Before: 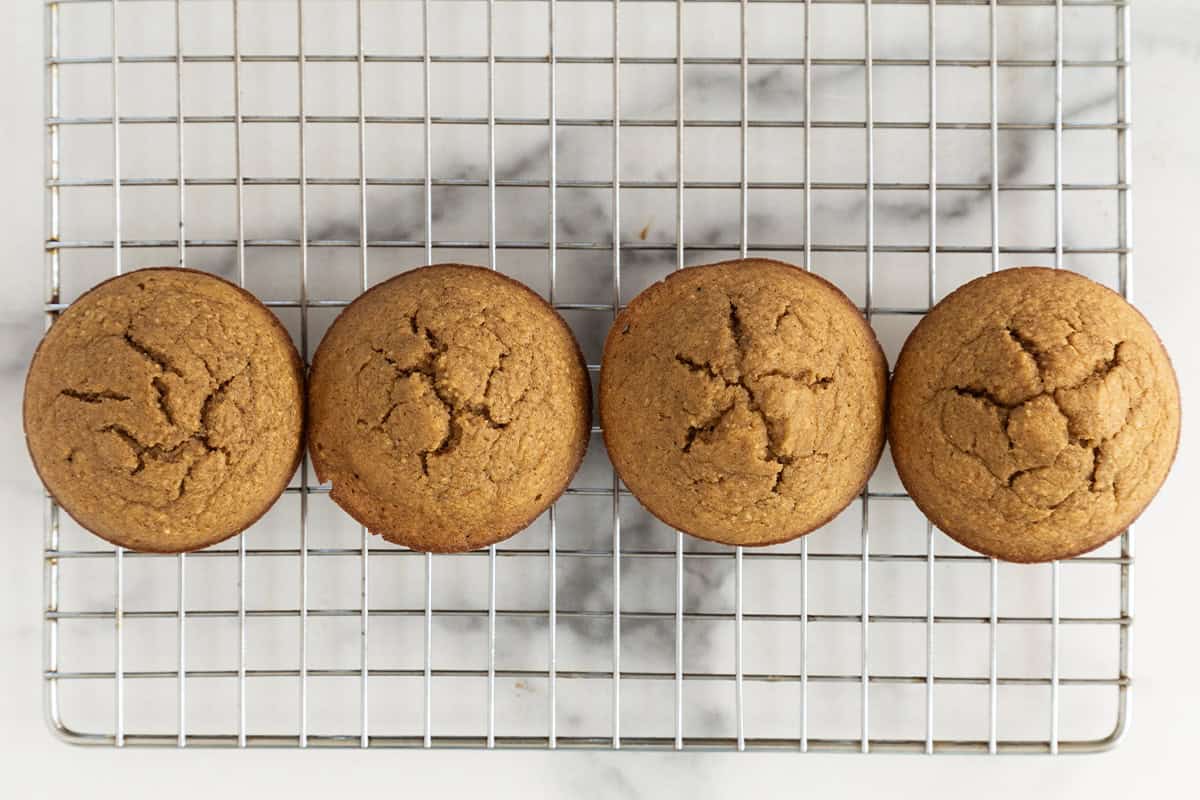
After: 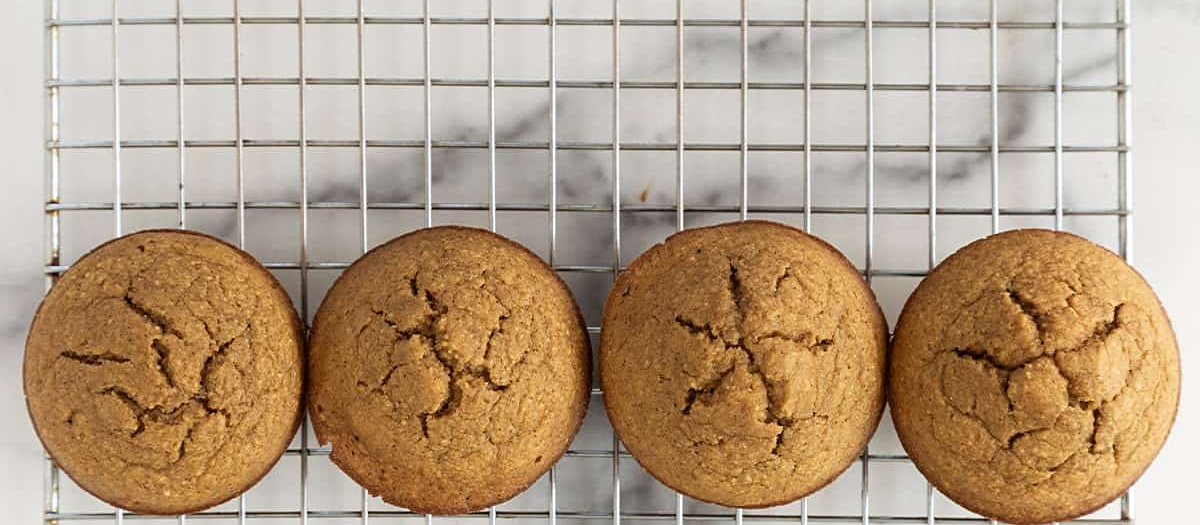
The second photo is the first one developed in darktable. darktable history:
sharpen: amount 0.2
crop and rotate: top 4.848%, bottom 29.503%
